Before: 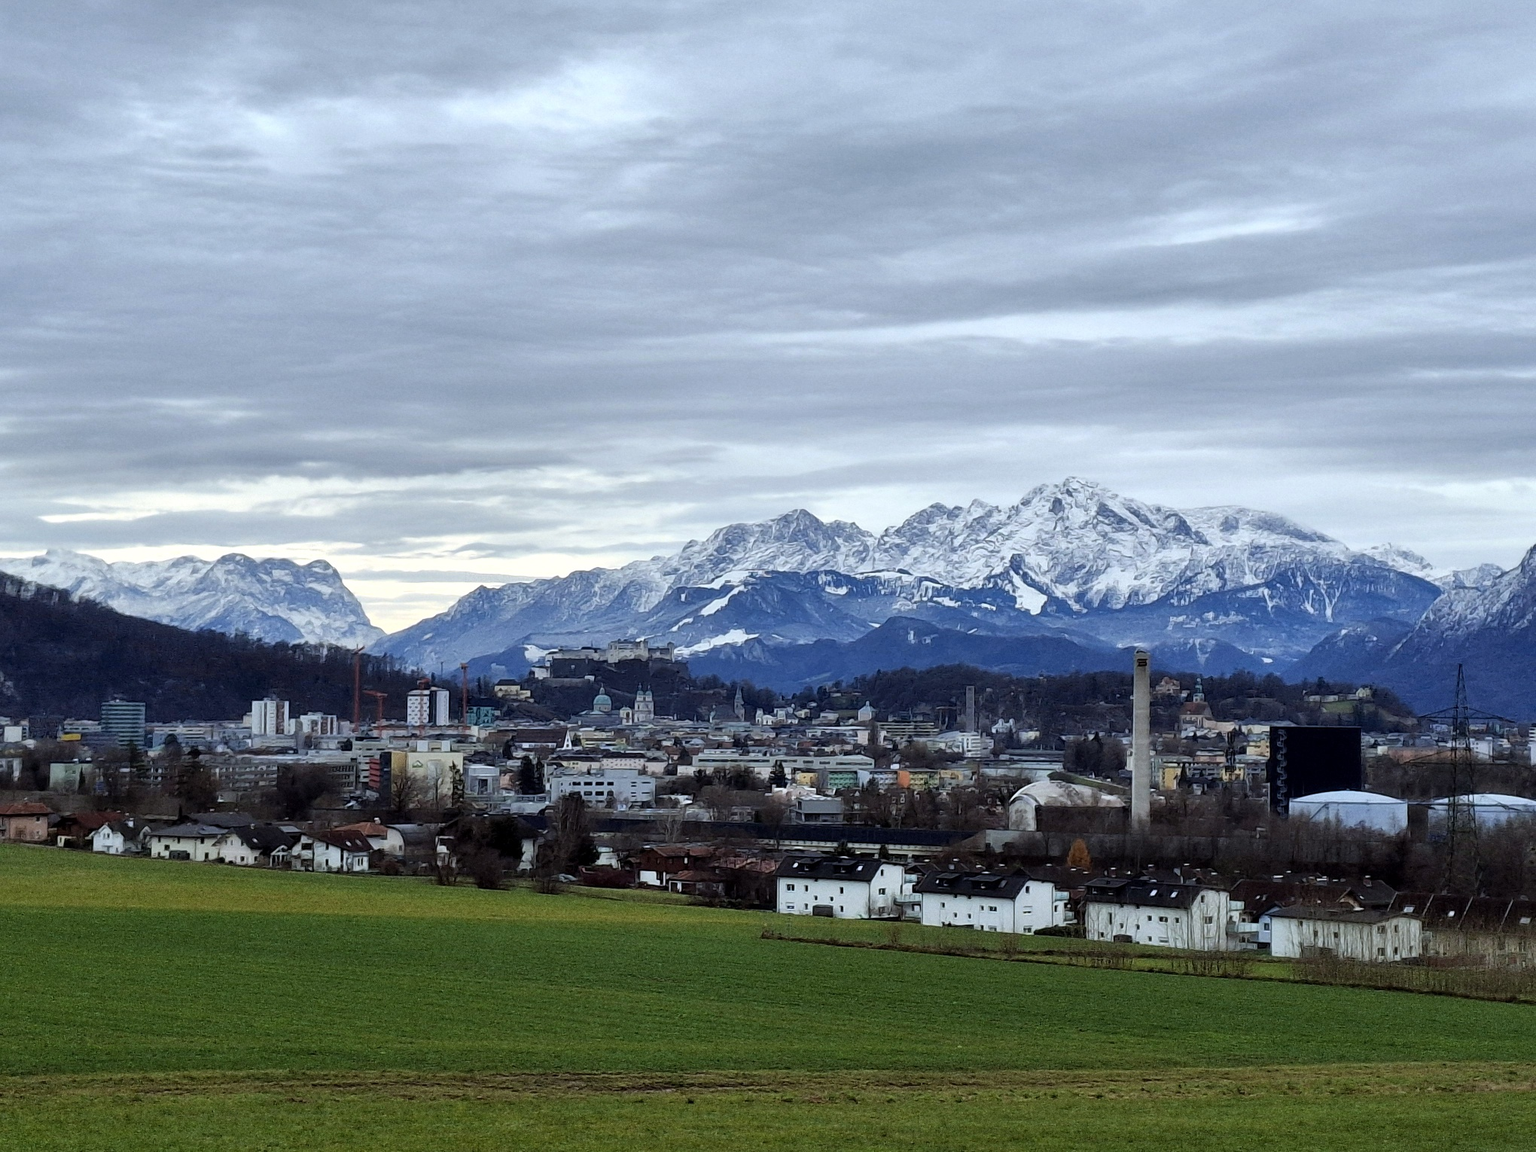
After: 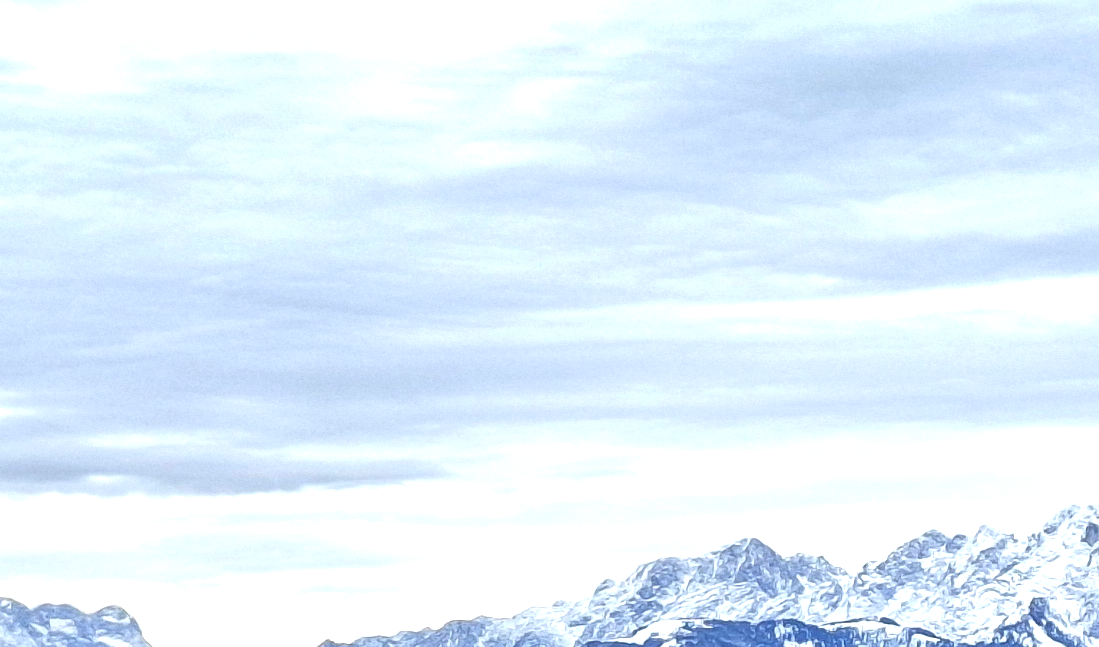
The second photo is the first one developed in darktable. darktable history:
exposure: black level correction 0, exposure 0.9 EV, compensate highlight preservation false
crop: left 15.306%, top 9.065%, right 30.789%, bottom 48.638%
